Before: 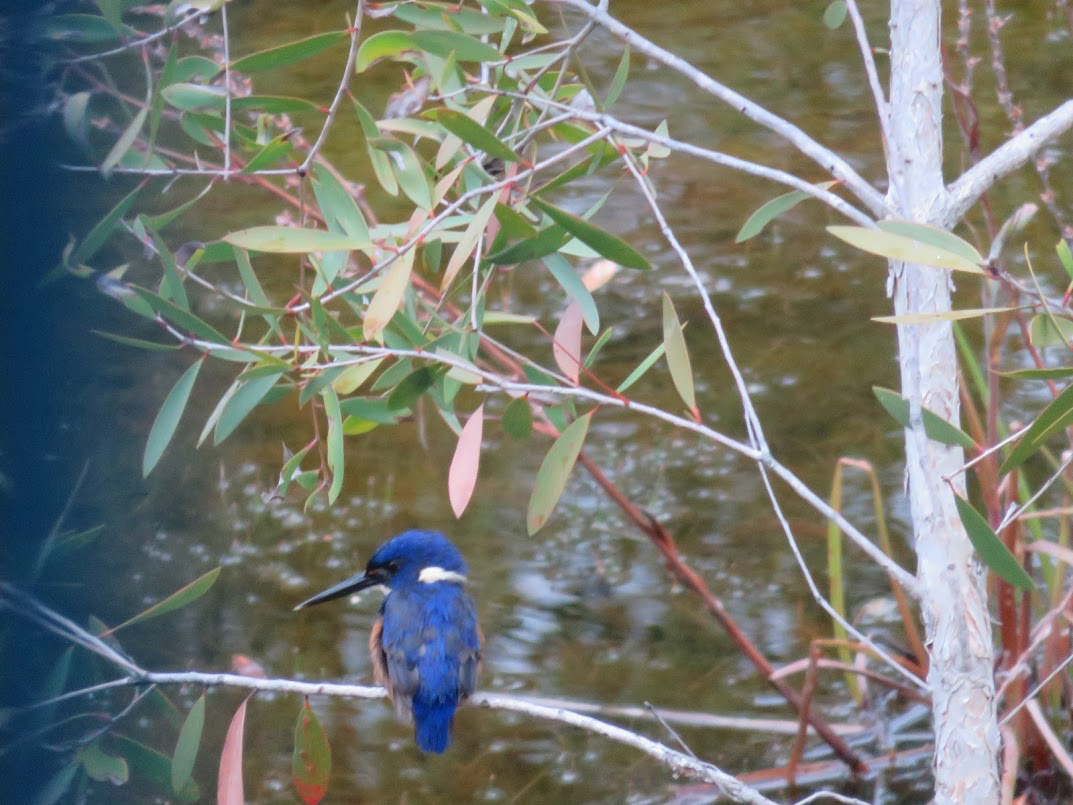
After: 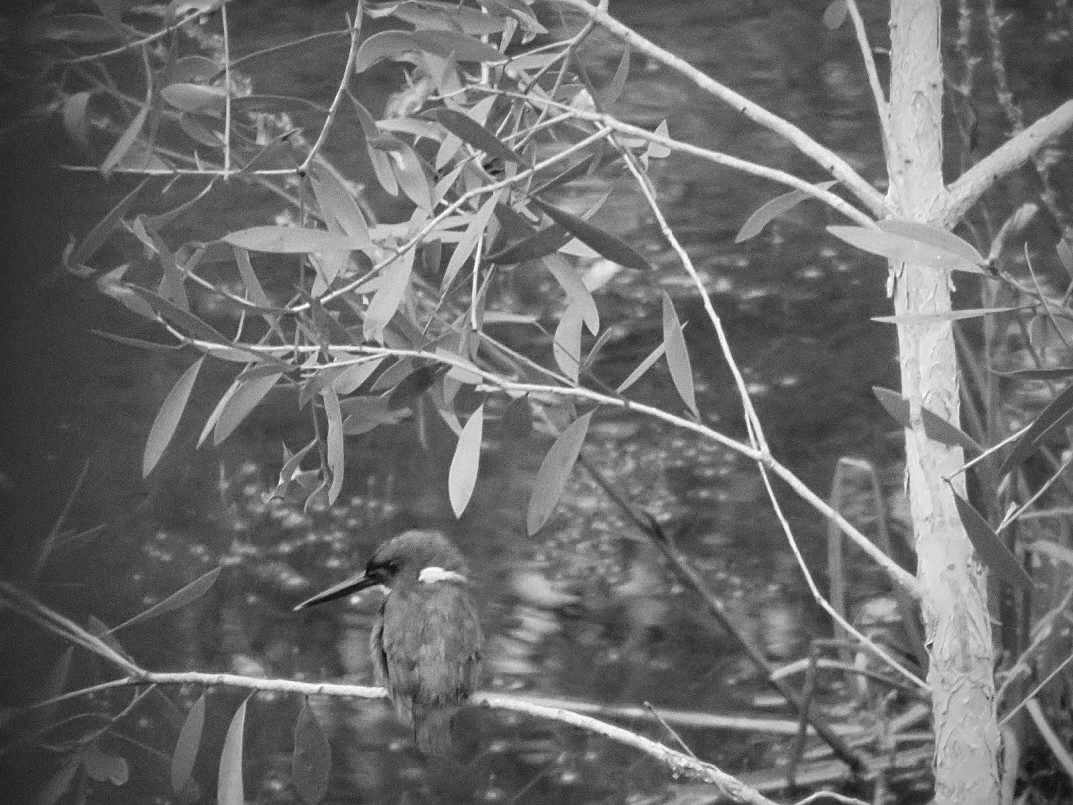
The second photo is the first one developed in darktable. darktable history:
color calibration "B&W: ILFORD DELTA 100": output gray [0.246, 0.254, 0.501, 0], gray › normalize channels true, illuminant same as pipeline (D50), adaptation XYZ, x 0.346, y 0.359, gamut compression 0
grain: on, module defaults
sharpen: on, module defaults
vignetting: fall-off start 71.74%
